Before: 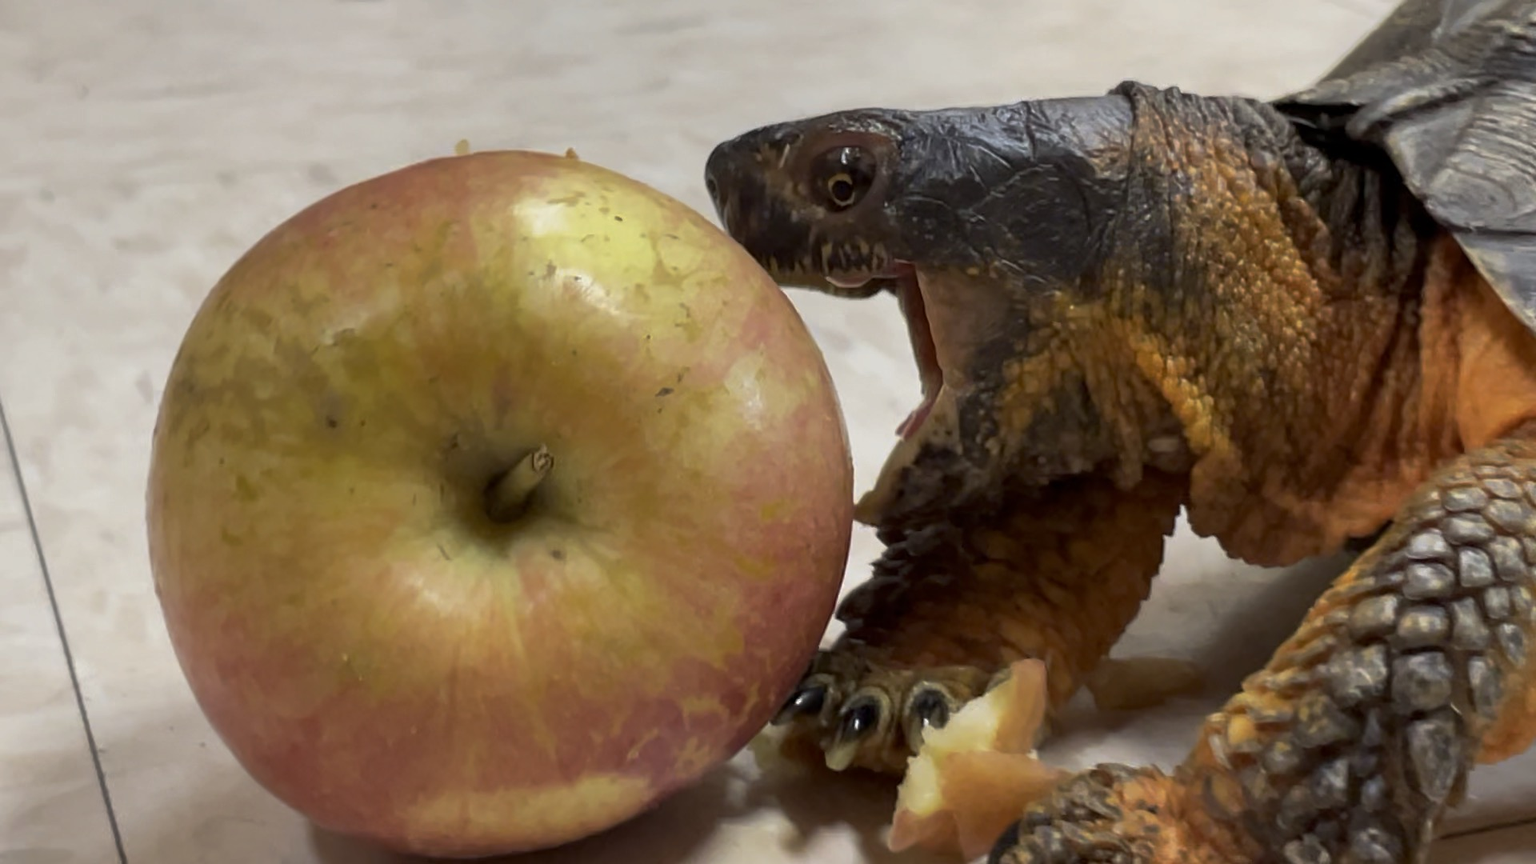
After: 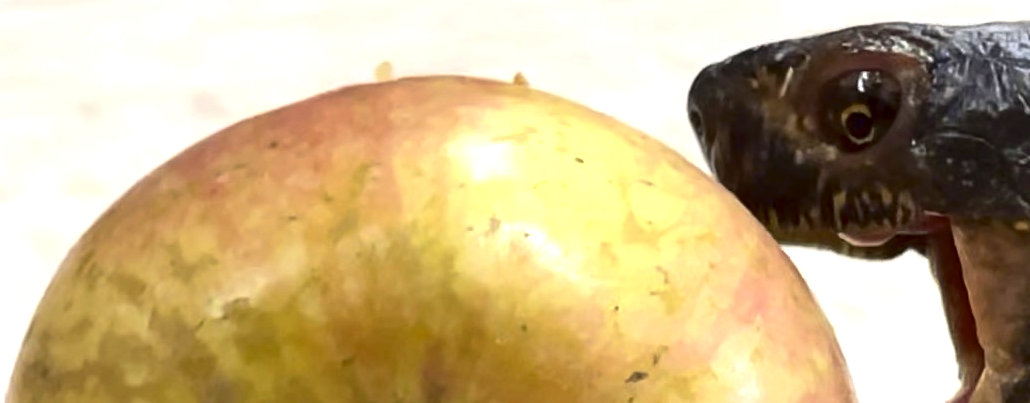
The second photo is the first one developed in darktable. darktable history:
exposure: black level correction 0, exposure 1.099 EV, compensate exposure bias true, compensate highlight preservation false
contrast brightness saturation: contrast 0.198, brightness -0.108, saturation 0.104
crop: left 10.107%, top 10.545%, right 36.215%, bottom 52.078%
